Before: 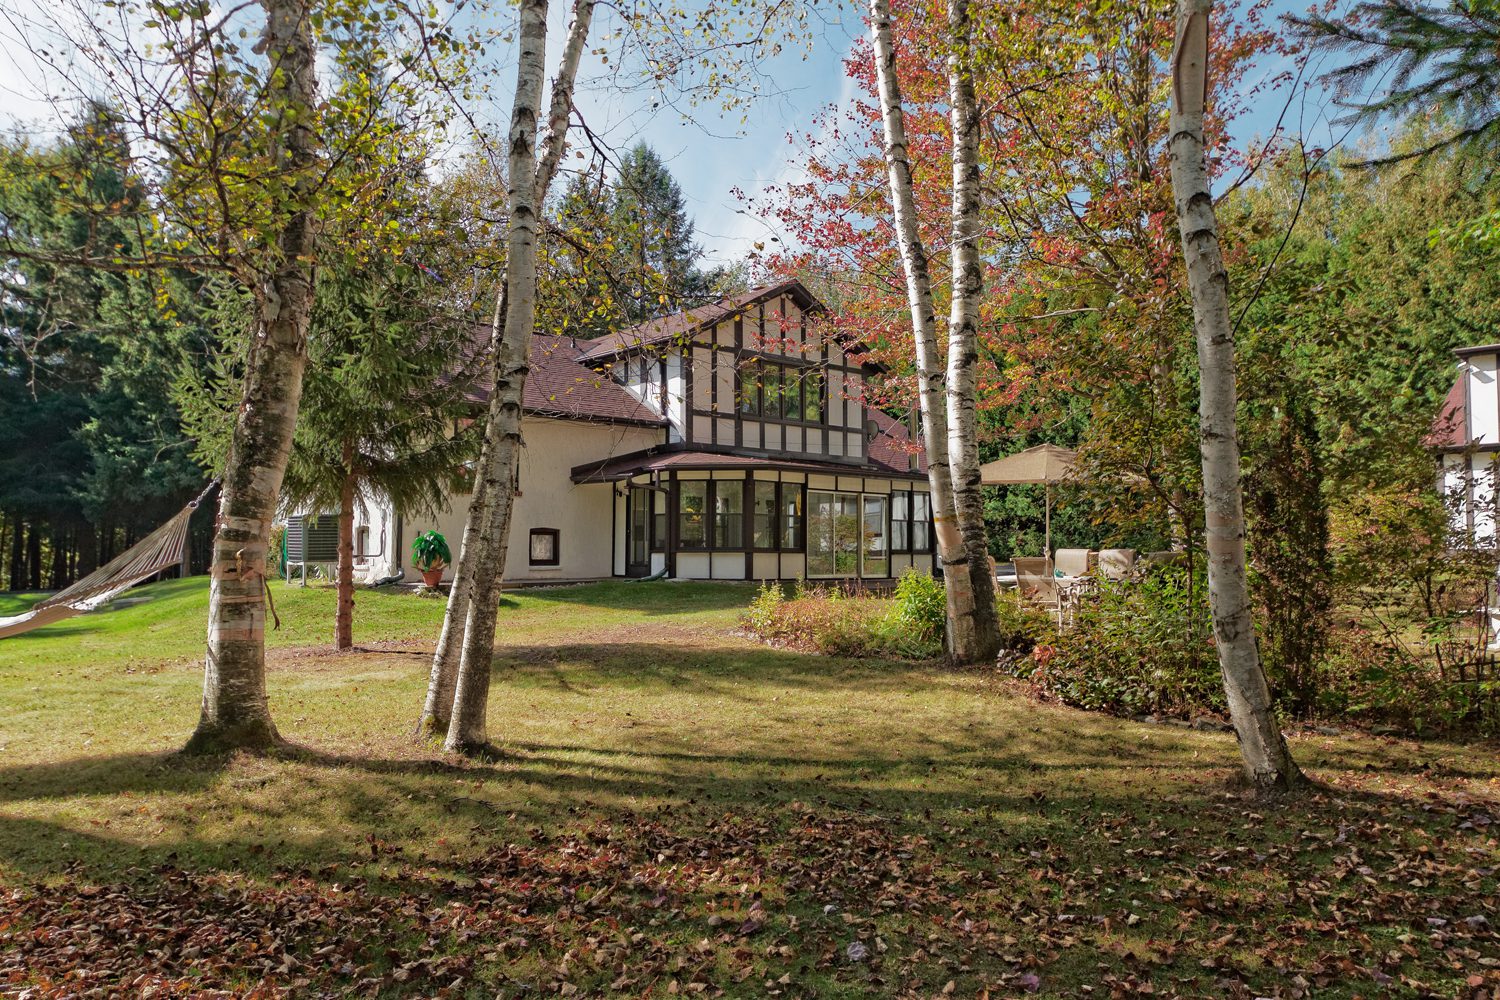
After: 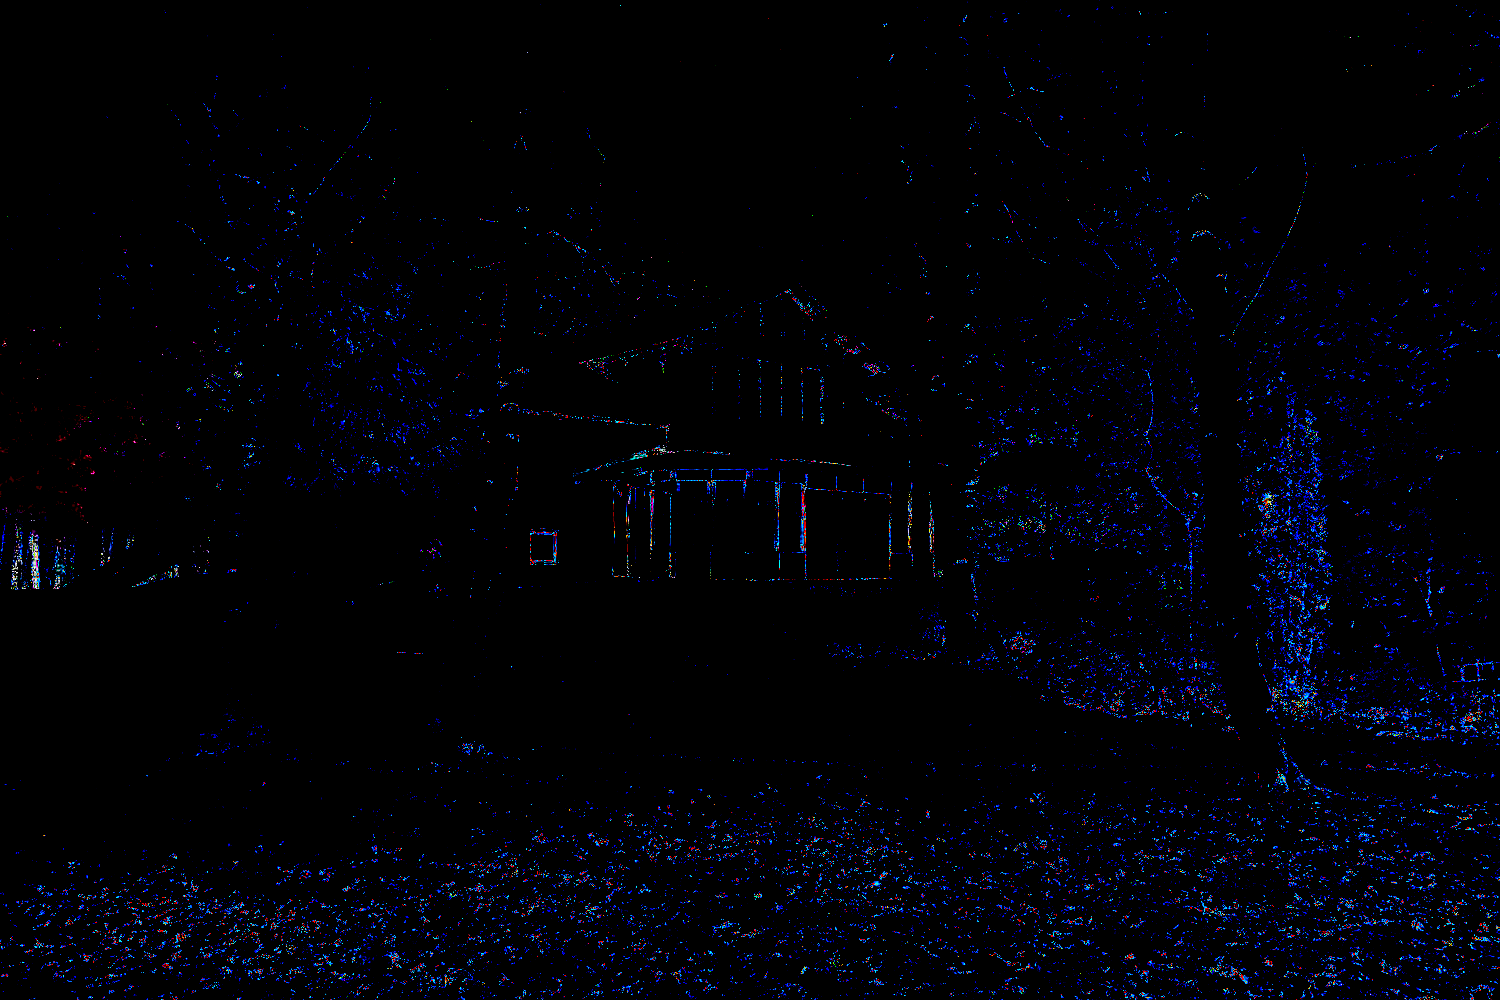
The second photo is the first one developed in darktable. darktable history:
exposure: exposure 7.929 EV, compensate highlight preservation false
levels: white 90.65%, levels [0.062, 0.494, 0.925]
shadows and highlights: soften with gaussian
